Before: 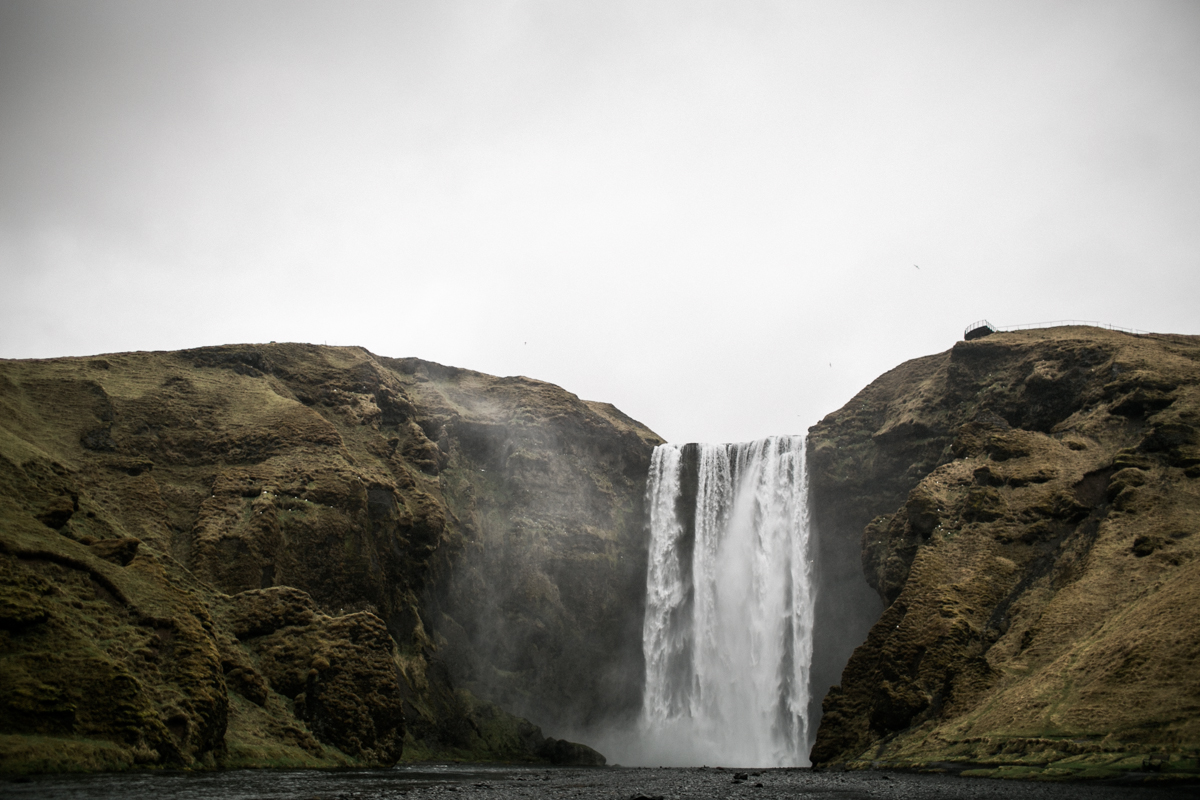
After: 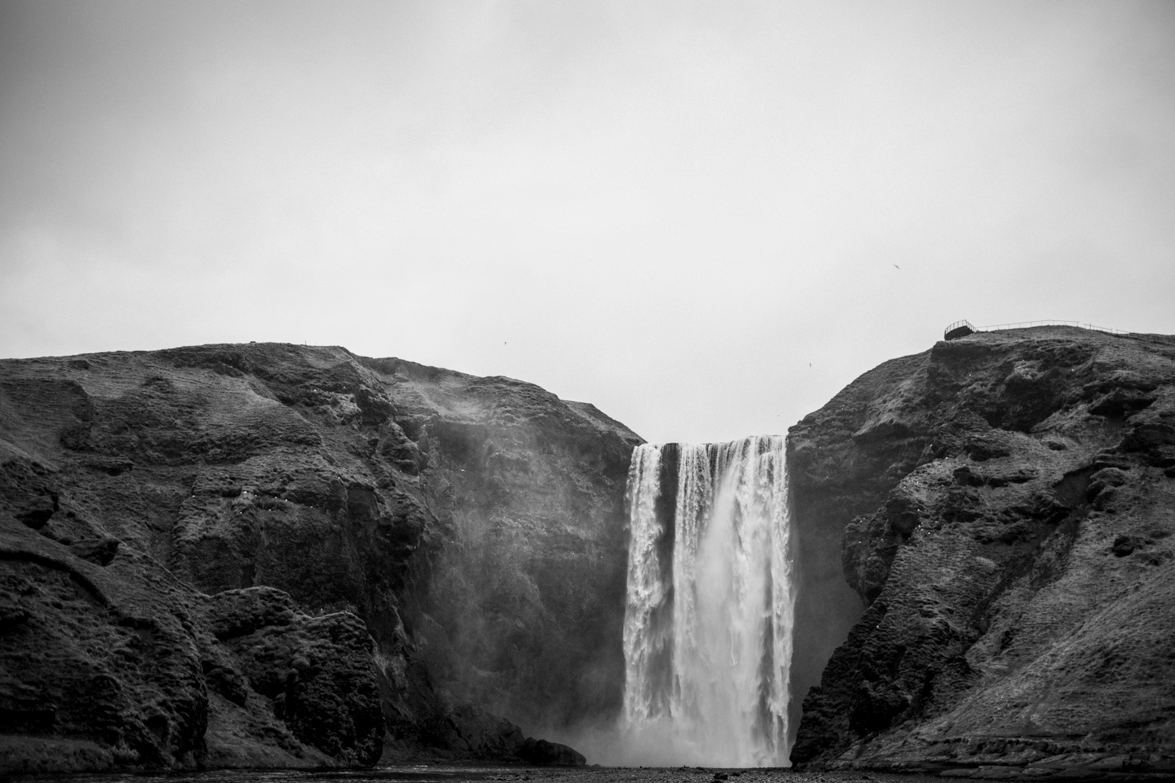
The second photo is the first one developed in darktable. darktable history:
local contrast: on, module defaults
crop: left 1.743%, right 0.268%, bottom 2.011%
color calibration: output gray [0.21, 0.42, 0.37, 0], gray › normalize channels true, illuminant same as pipeline (D50), adaptation XYZ, x 0.346, y 0.359, gamut compression 0
